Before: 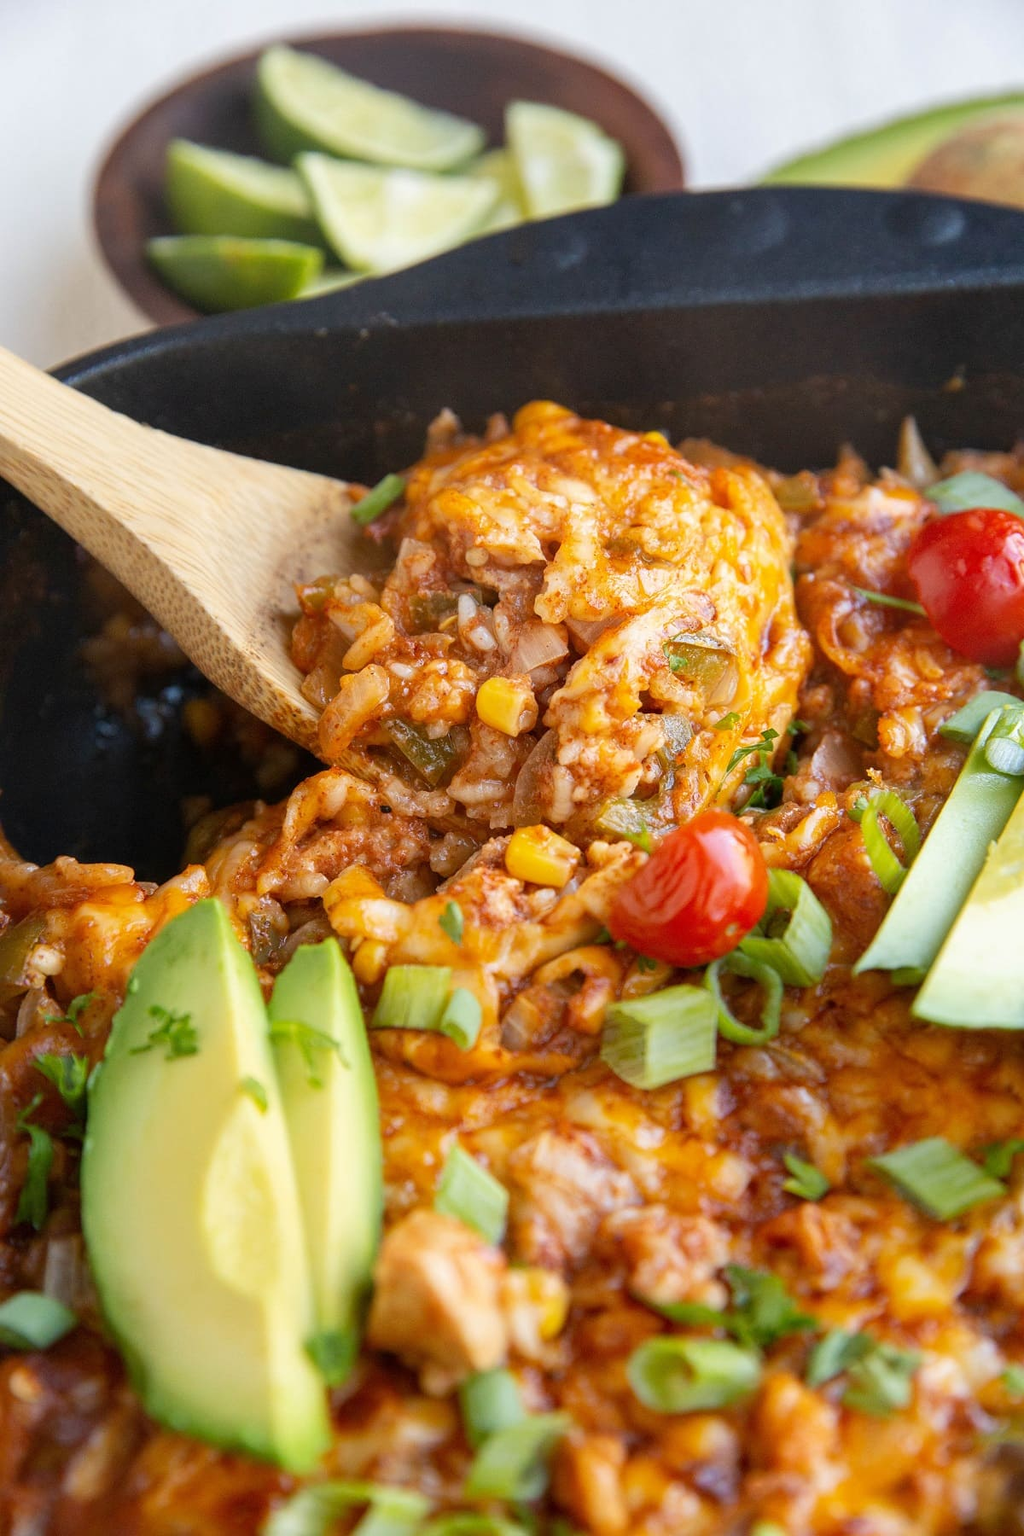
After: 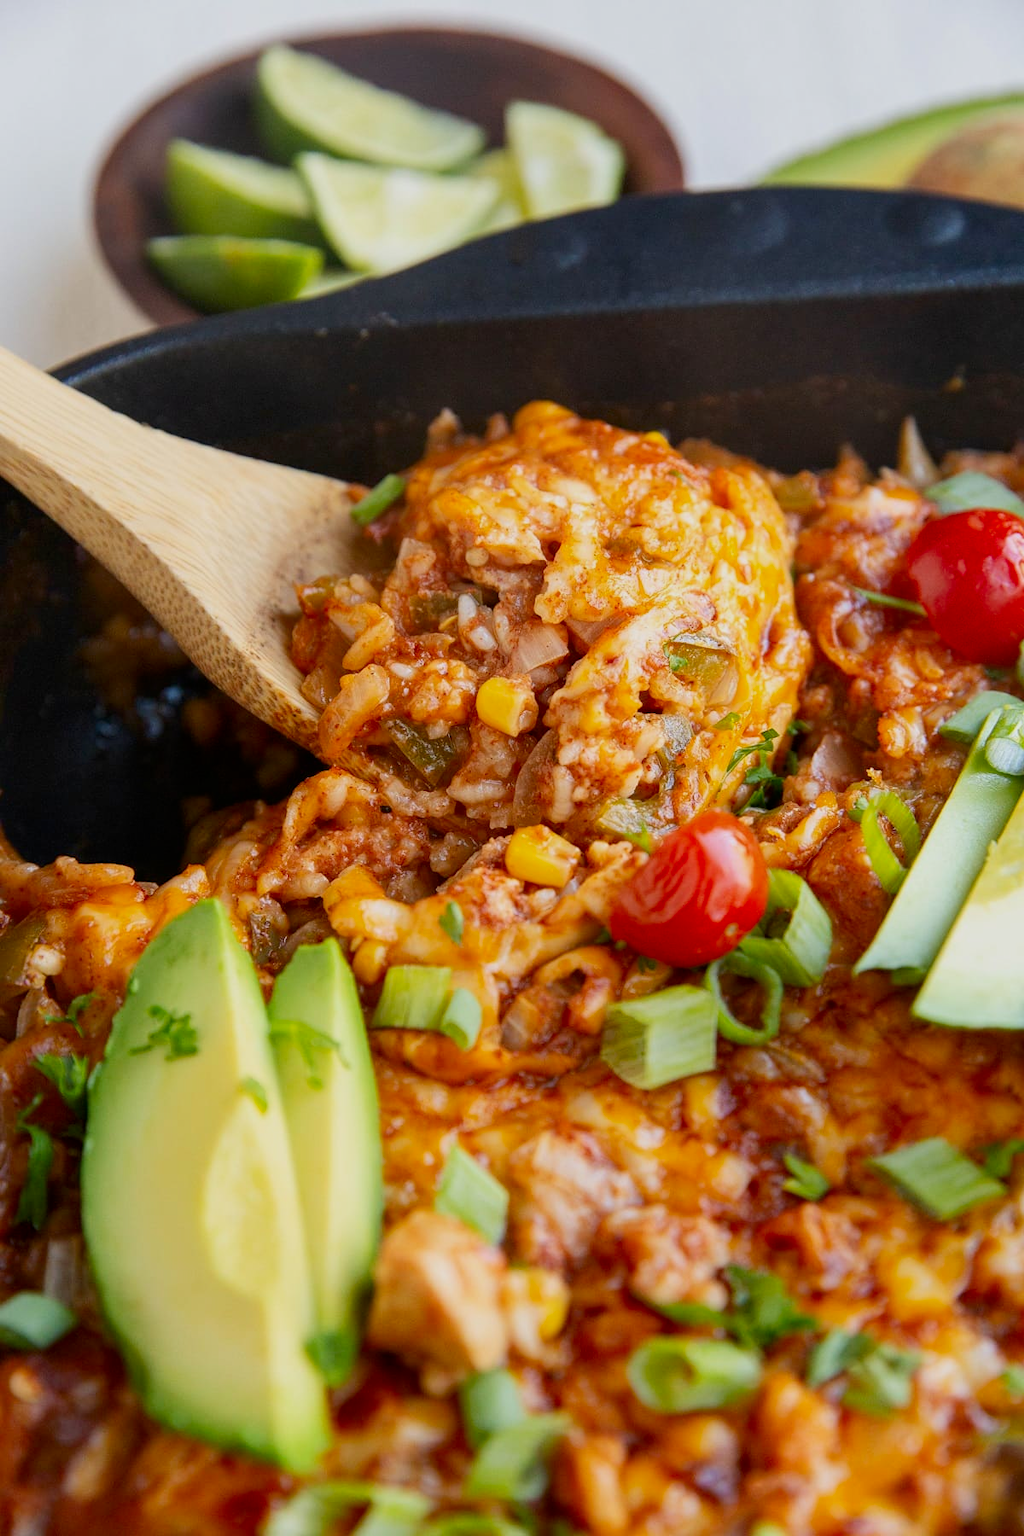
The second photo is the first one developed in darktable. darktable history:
filmic rgb: black relative exposure -15.05 EV, white relative exposure 3 EV, target black luminance 0%, hardness 9.2, latitude 98.45%, contrast 0.915, shadows ↔ highlights balance 0.481%
contrast brightness saturation: contrast 0.128, brightness -0.052, saturation 0.15
